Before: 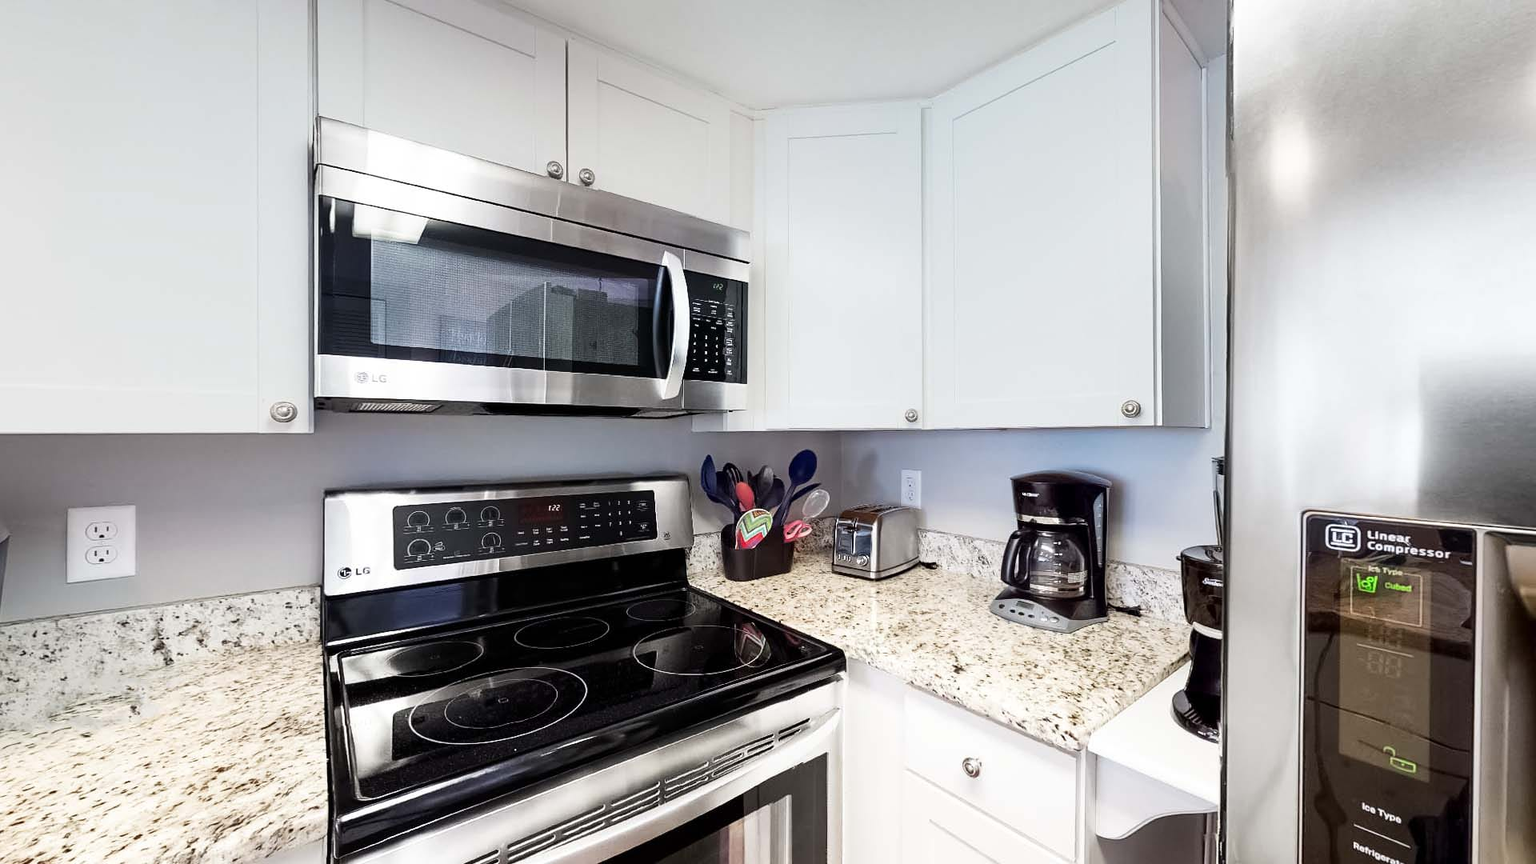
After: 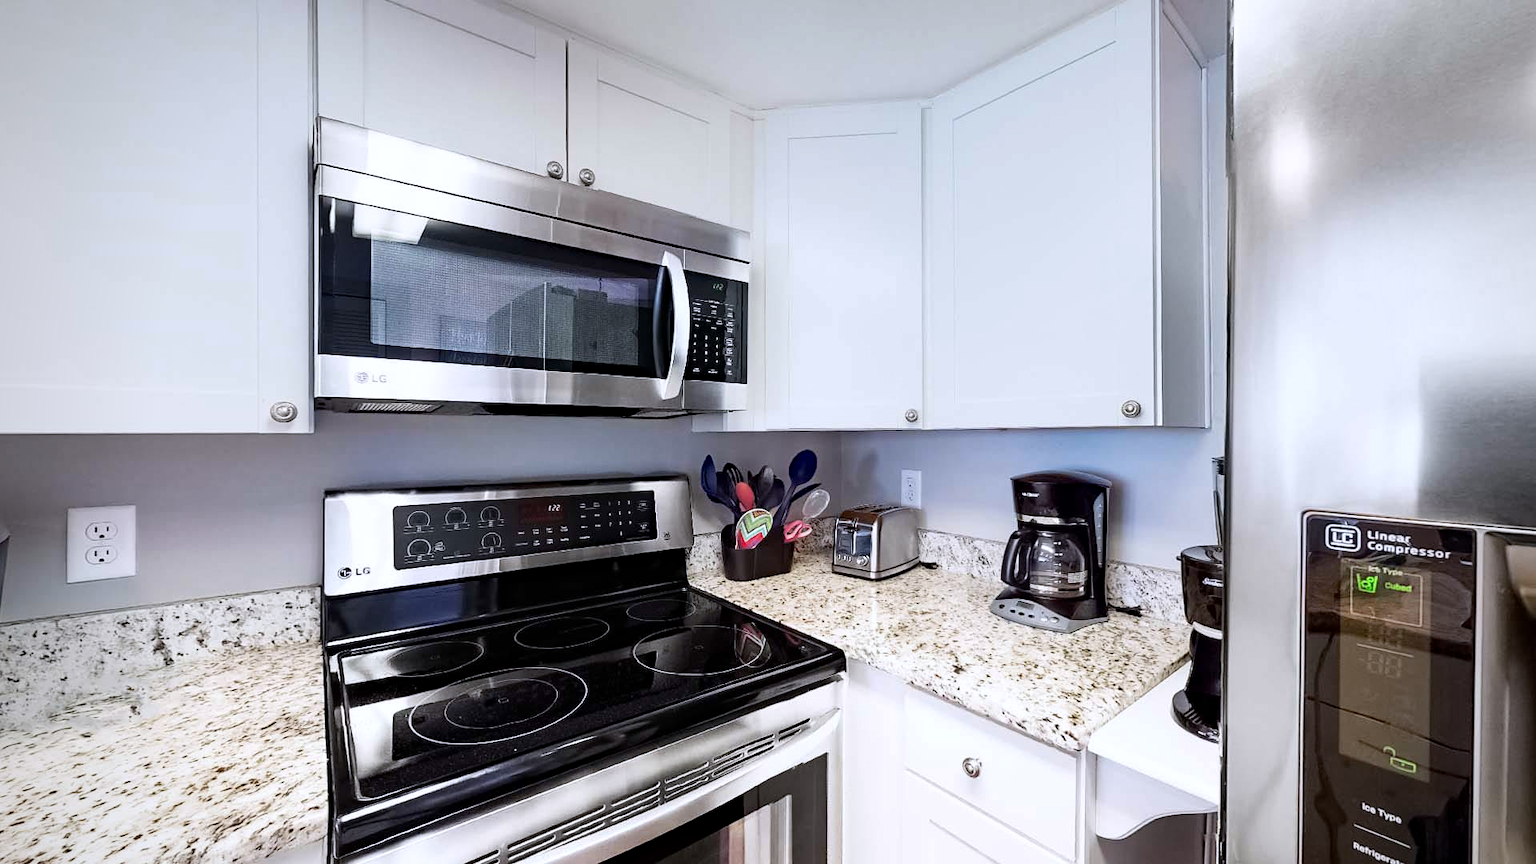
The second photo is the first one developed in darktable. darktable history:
white balance: red 0.984, blue 1.059
vignetting: fall-off radius 60.92%
haze removal: compatibility mode true, adaptive false
